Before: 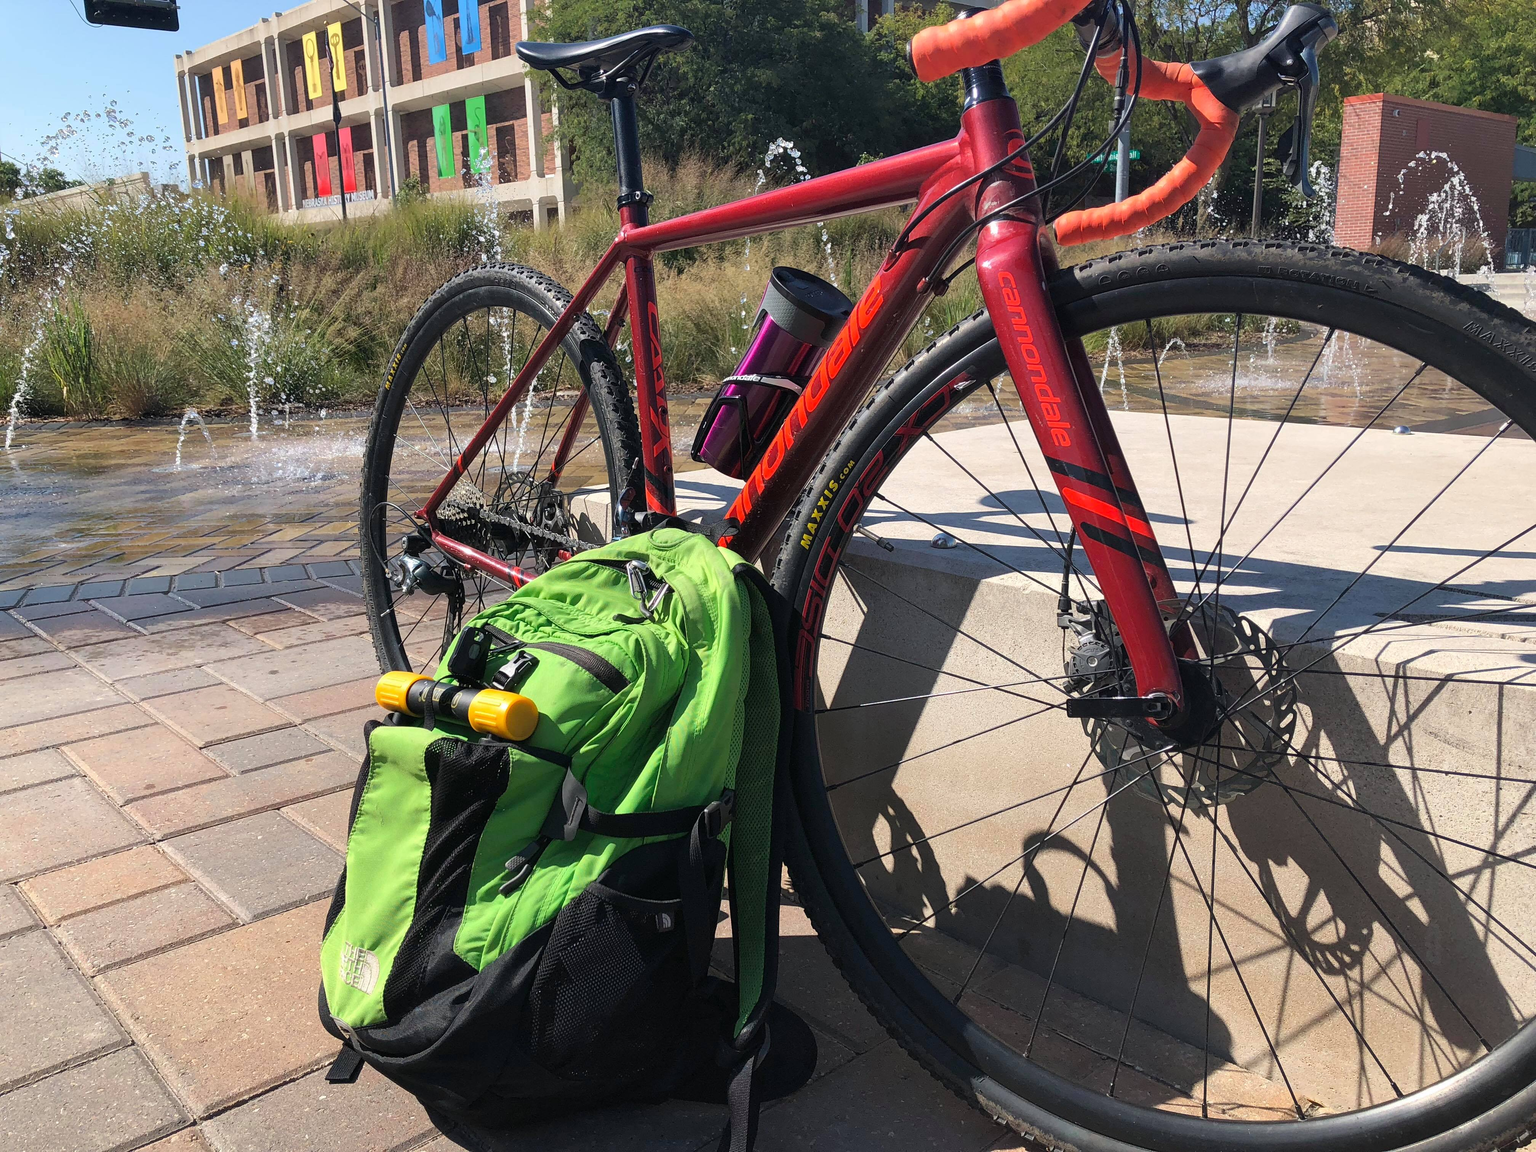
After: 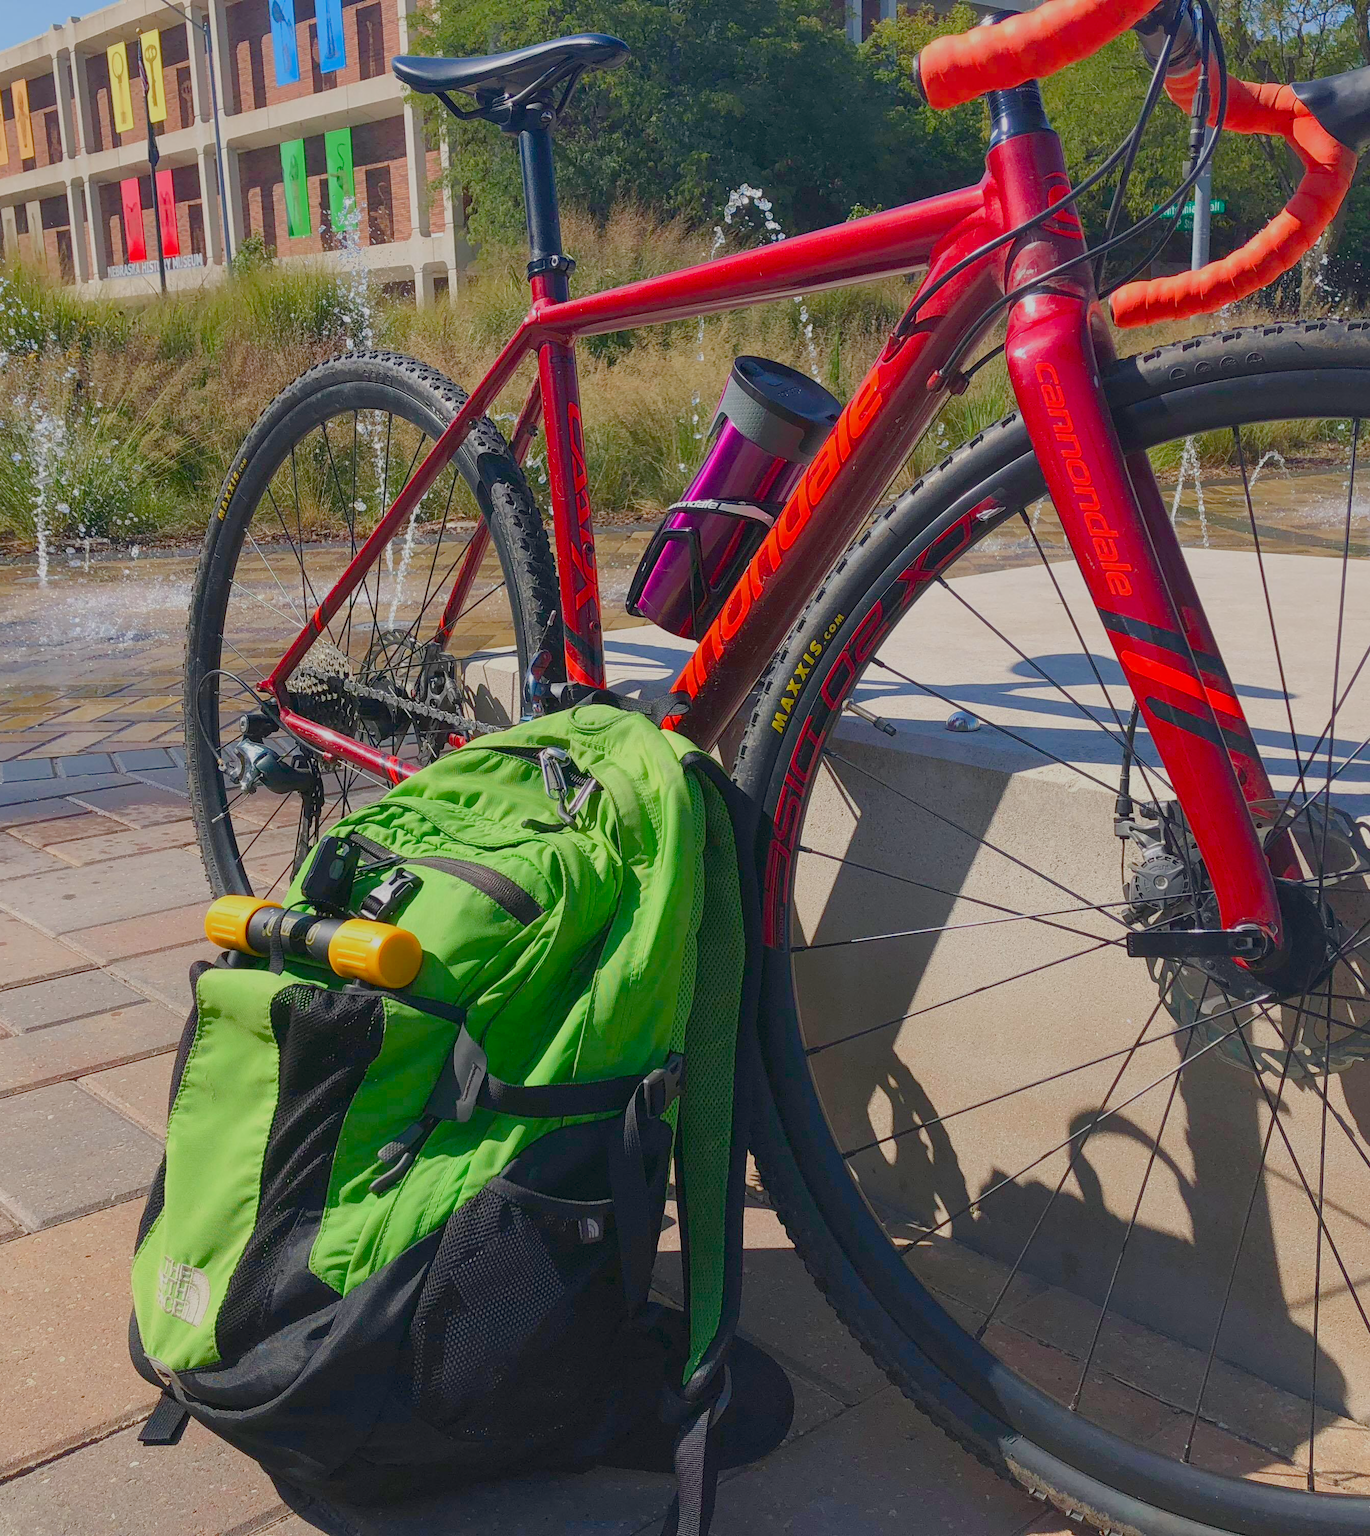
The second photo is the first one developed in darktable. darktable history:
color balance rgb: perceptual saturation grading › global saturation 20%, perceptual saturation grading › highlights -25.716%, perceptual saturation grading › shadows 49.625%, contrast -29.354%
crop and rotate: left 14.46%, right 18.639%
